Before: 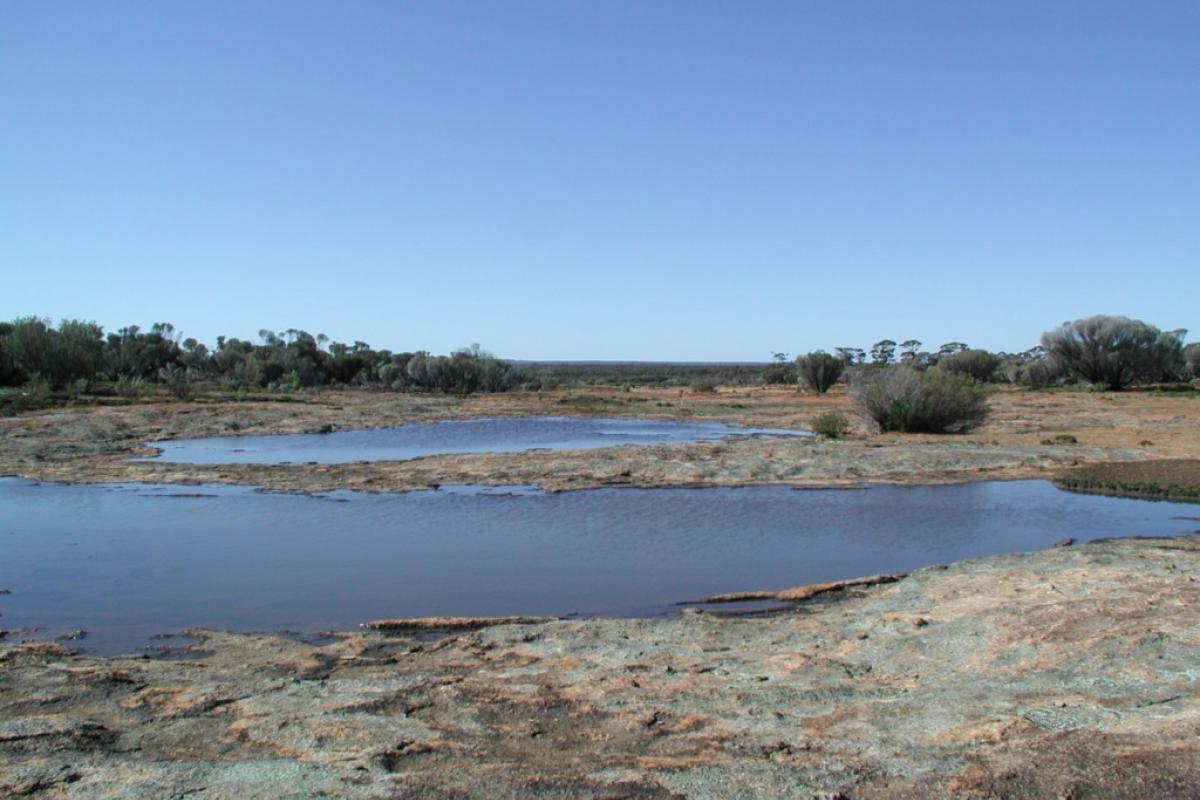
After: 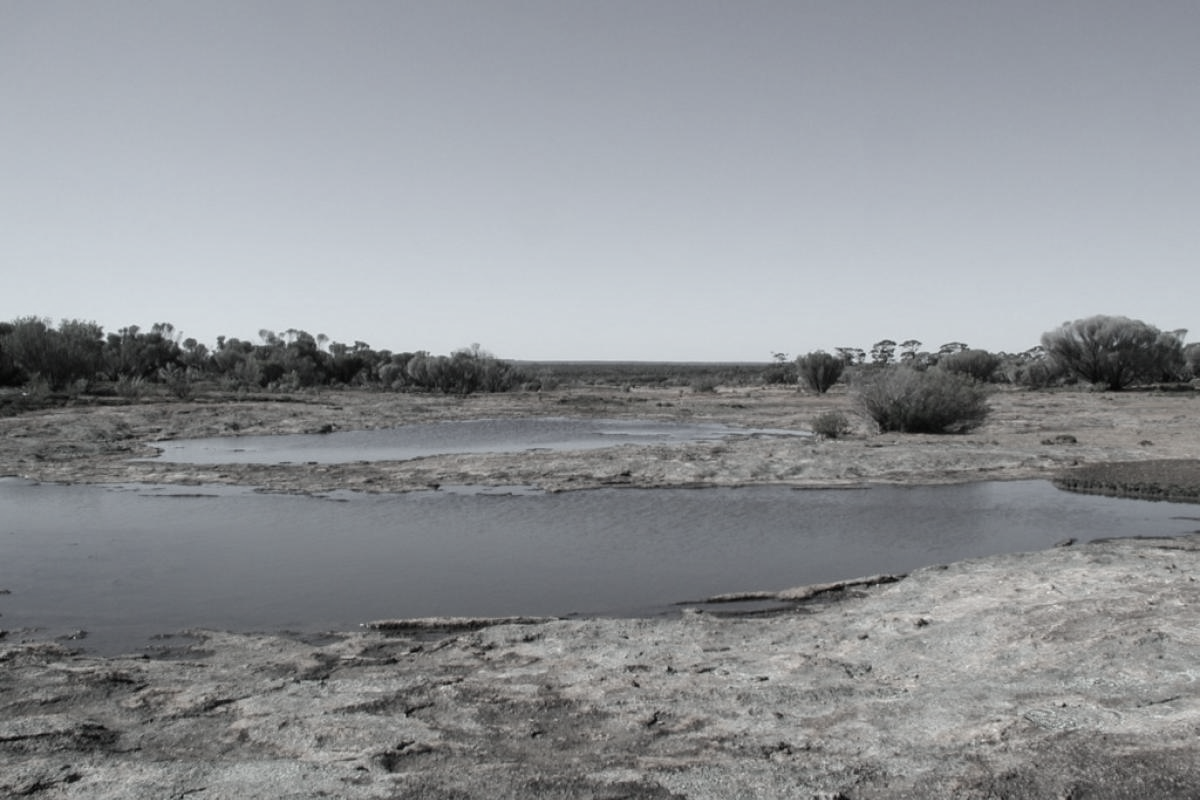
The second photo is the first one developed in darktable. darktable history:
color correction: highlights b* -0.001, saturation 0.167
shadows and highlights: shadows -71.55, highlights 35.72, soften with gaussian
